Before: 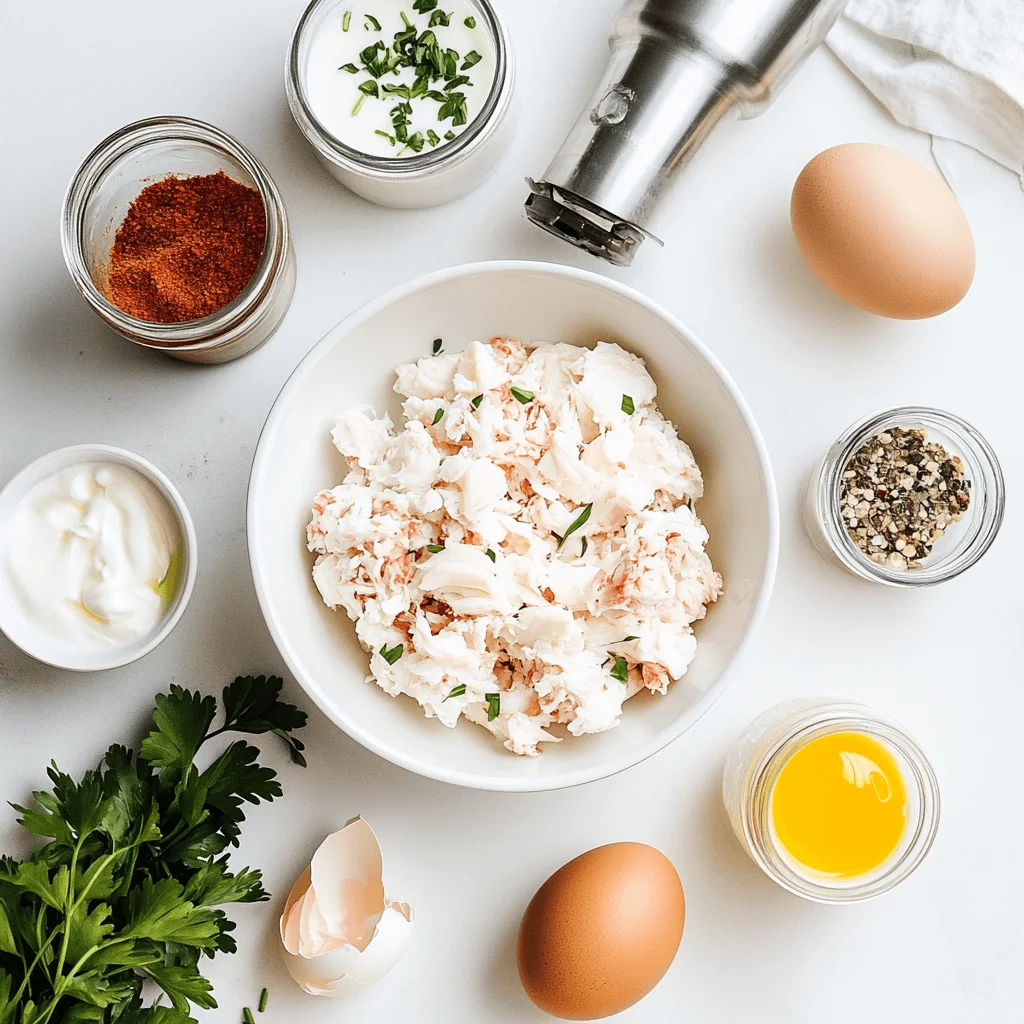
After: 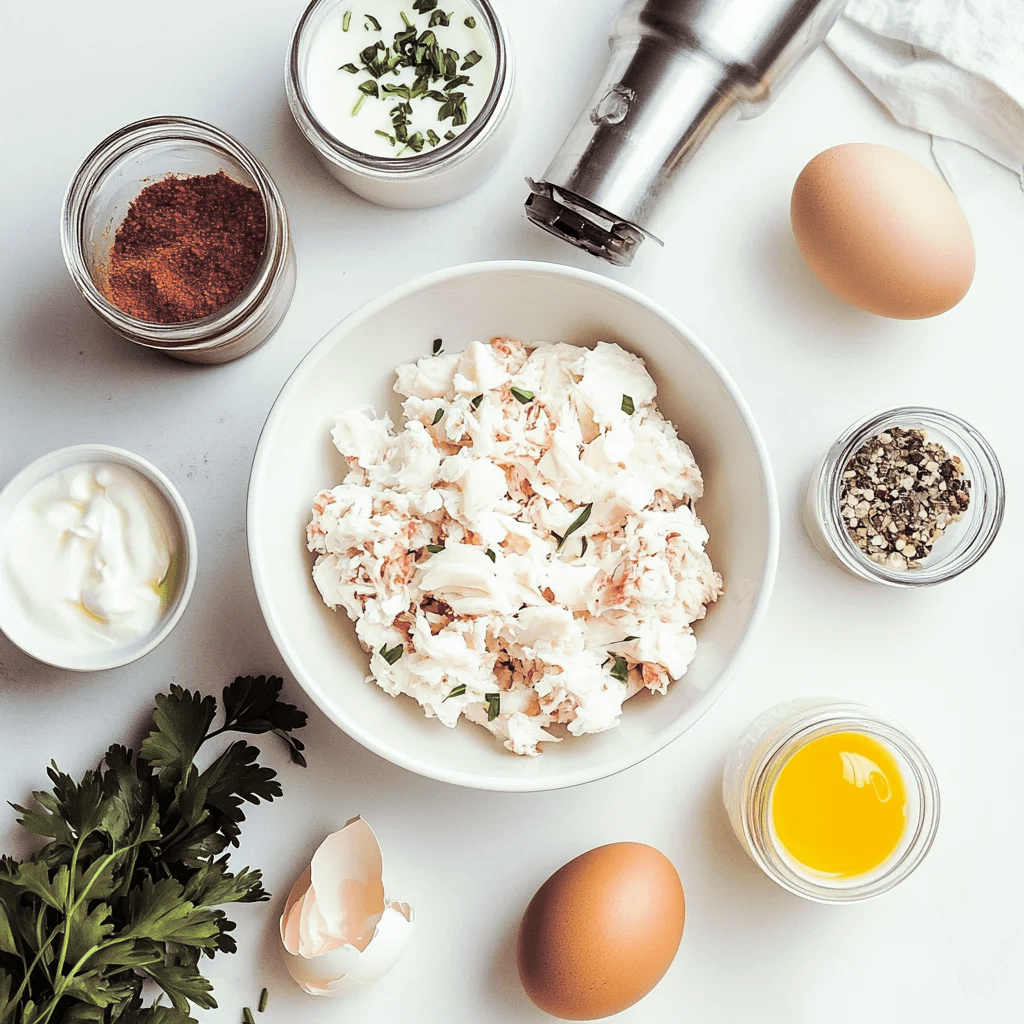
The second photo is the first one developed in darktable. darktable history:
white balance: red 0.986, blue 1.01
split-toning: shadows › saturation 0.2
